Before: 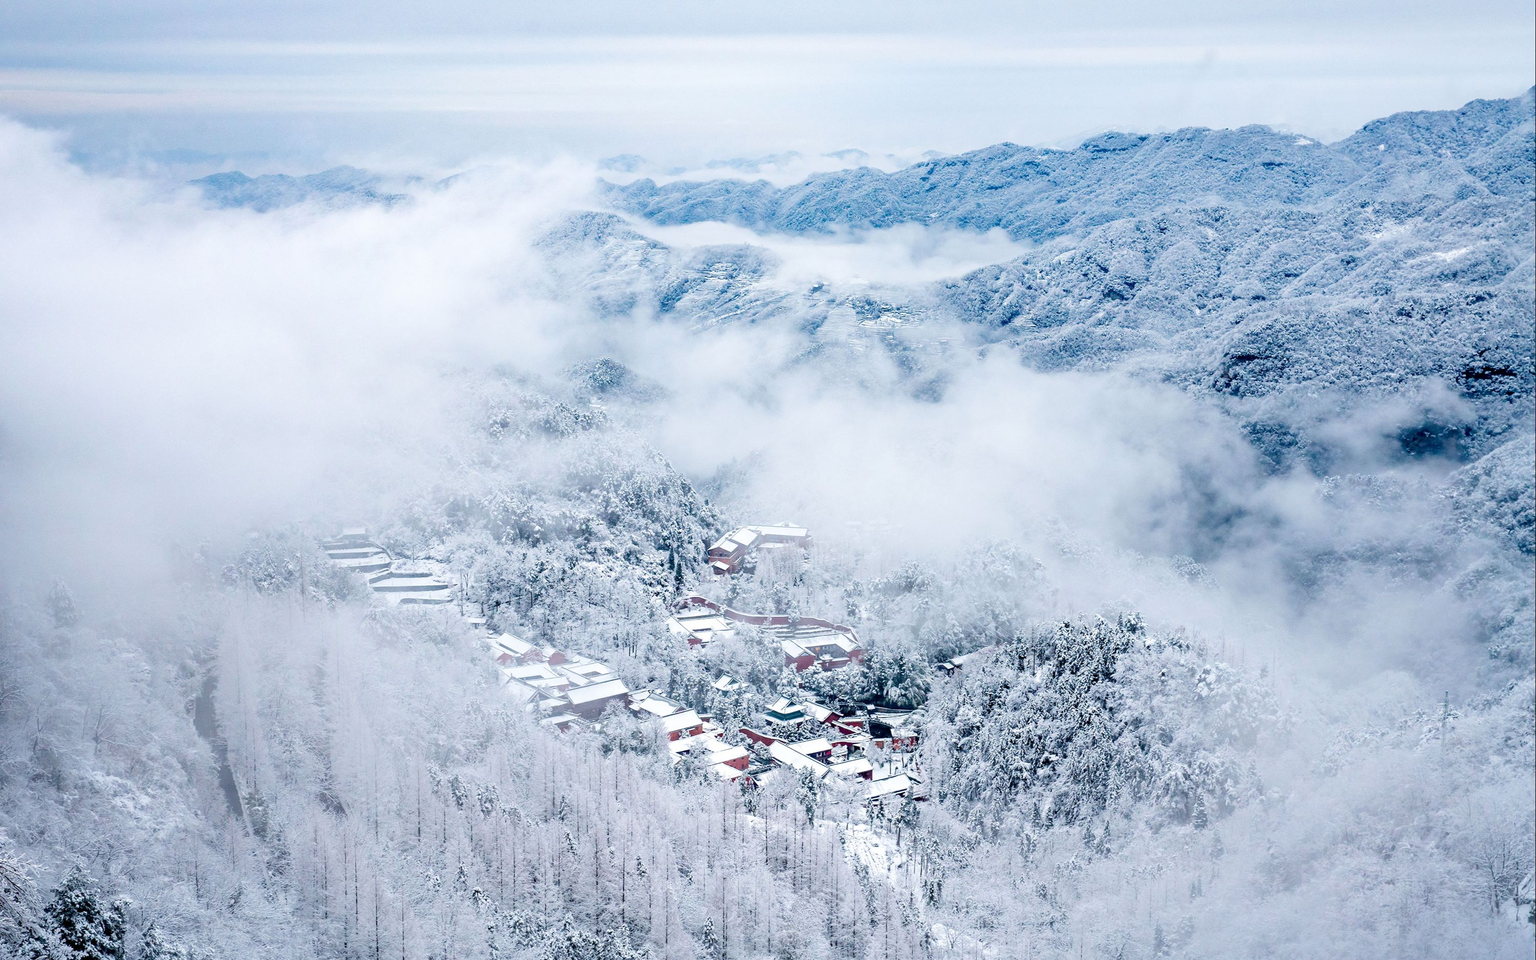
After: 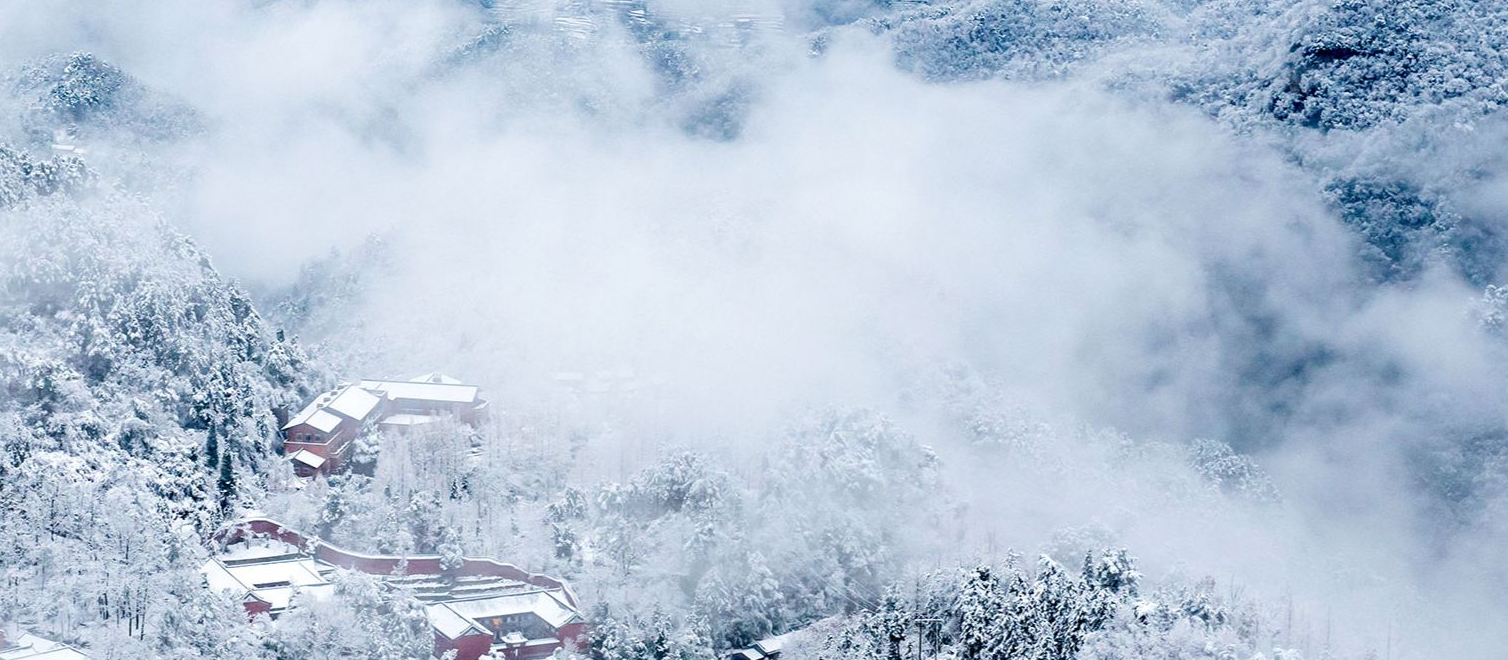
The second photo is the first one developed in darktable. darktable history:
crop: left 36.659%, top 34.44%, right 13.043%, bottom 30.314%
